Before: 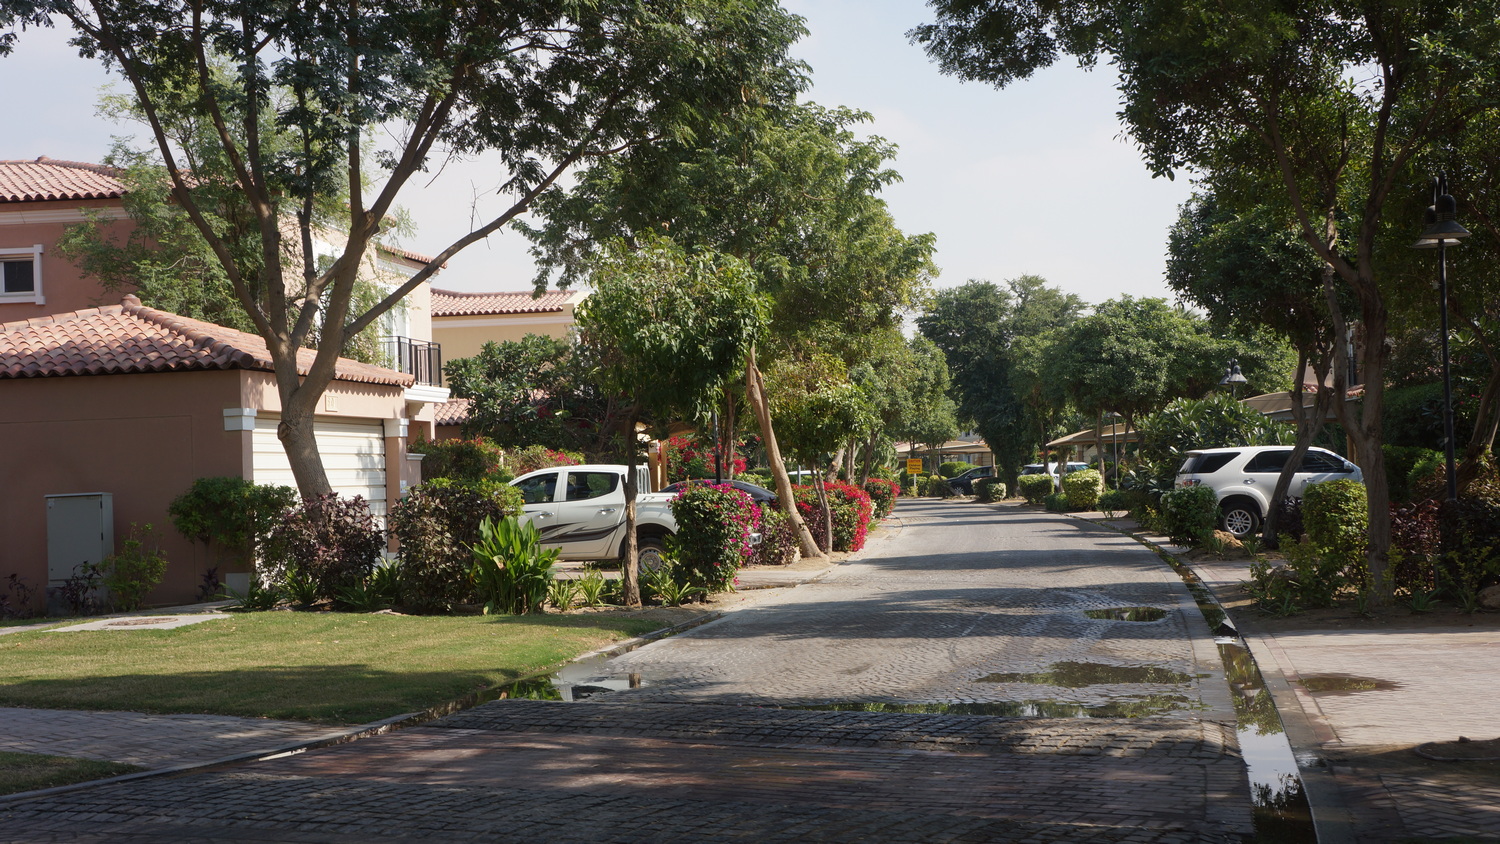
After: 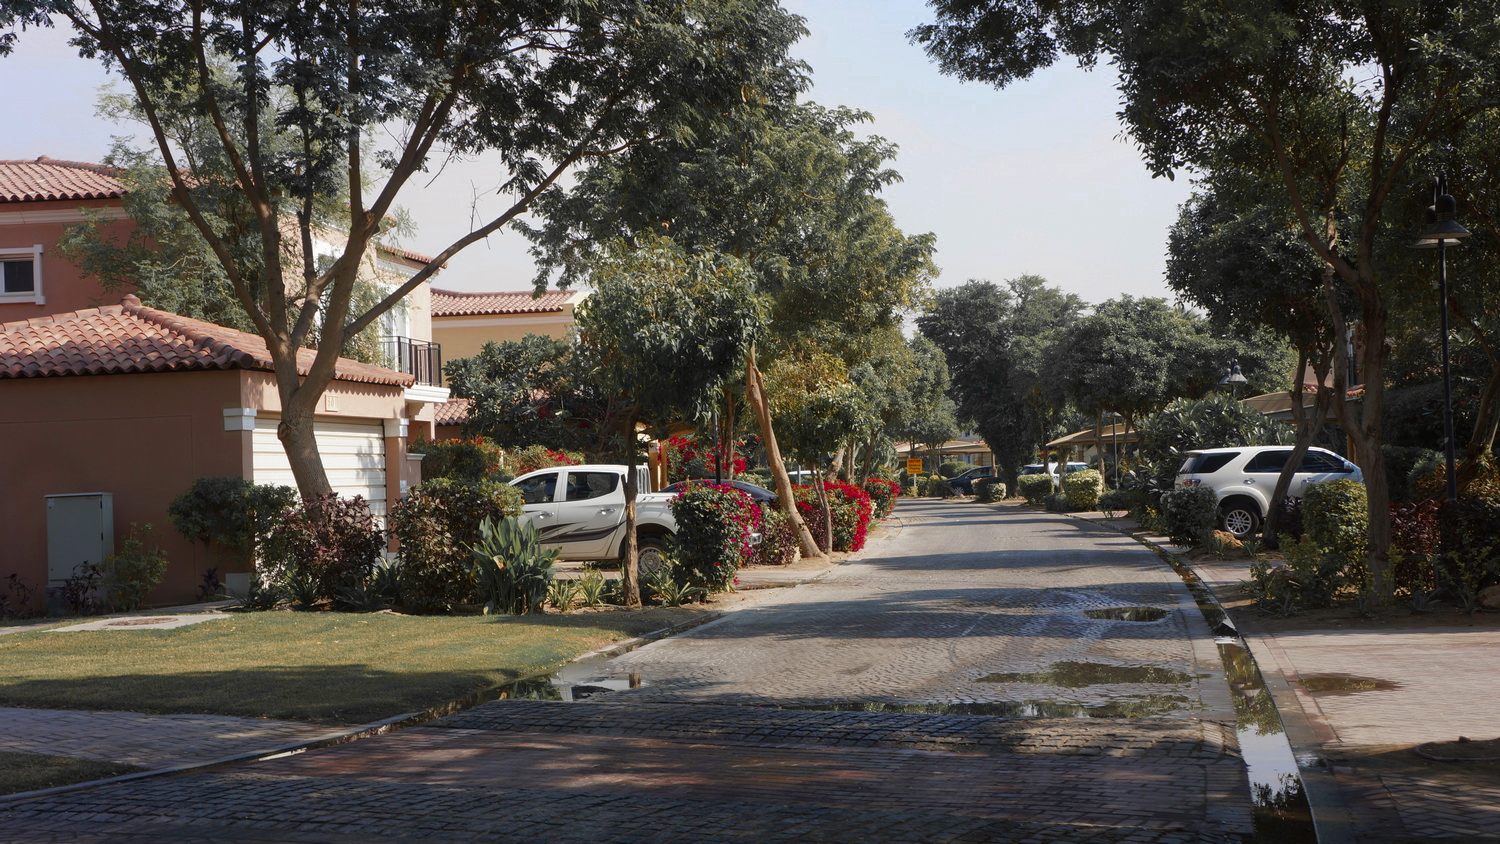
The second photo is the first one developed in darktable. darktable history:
base curve: curves: ch0 [(0, 0) (0.74, 0.67) (1, 1)]
color zones: curves: ch0 [(0, 0.363) (0.128, 0.373) (0.25, 0.5) (0.402, 0.407) (0.521, 0.525) (0.63, 0.559) (0.729, 0.662) (0.867, 0.471)]; ch1 [(0, 0.515) (0.136, 0.618) (0.25, 0.5) (0.378, 0) (0.516, 0) (0.622, 0.593) (0.737, 0.819) (0.87, 0.593)]; ch2 [(0, 0.529) (0.128, 0.471) (0.282, 0.451) (0.386, 0.662) (0.516, 0.525) (0.633, 0.554) (0.75, 0.62) (0.875, 0.441)]
